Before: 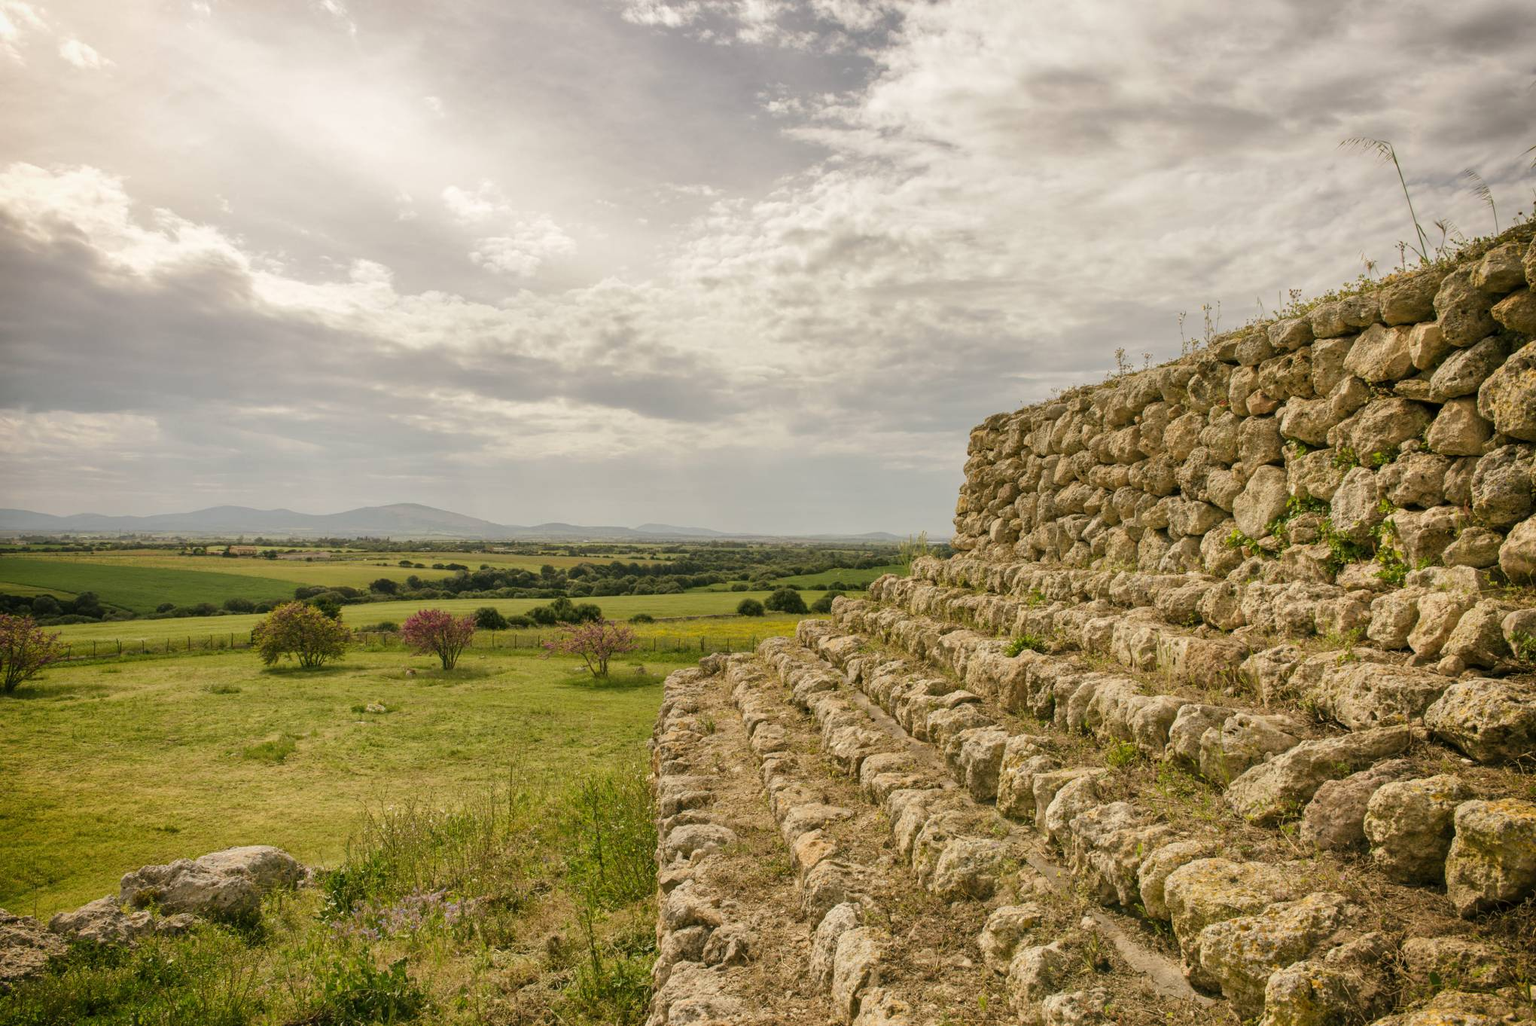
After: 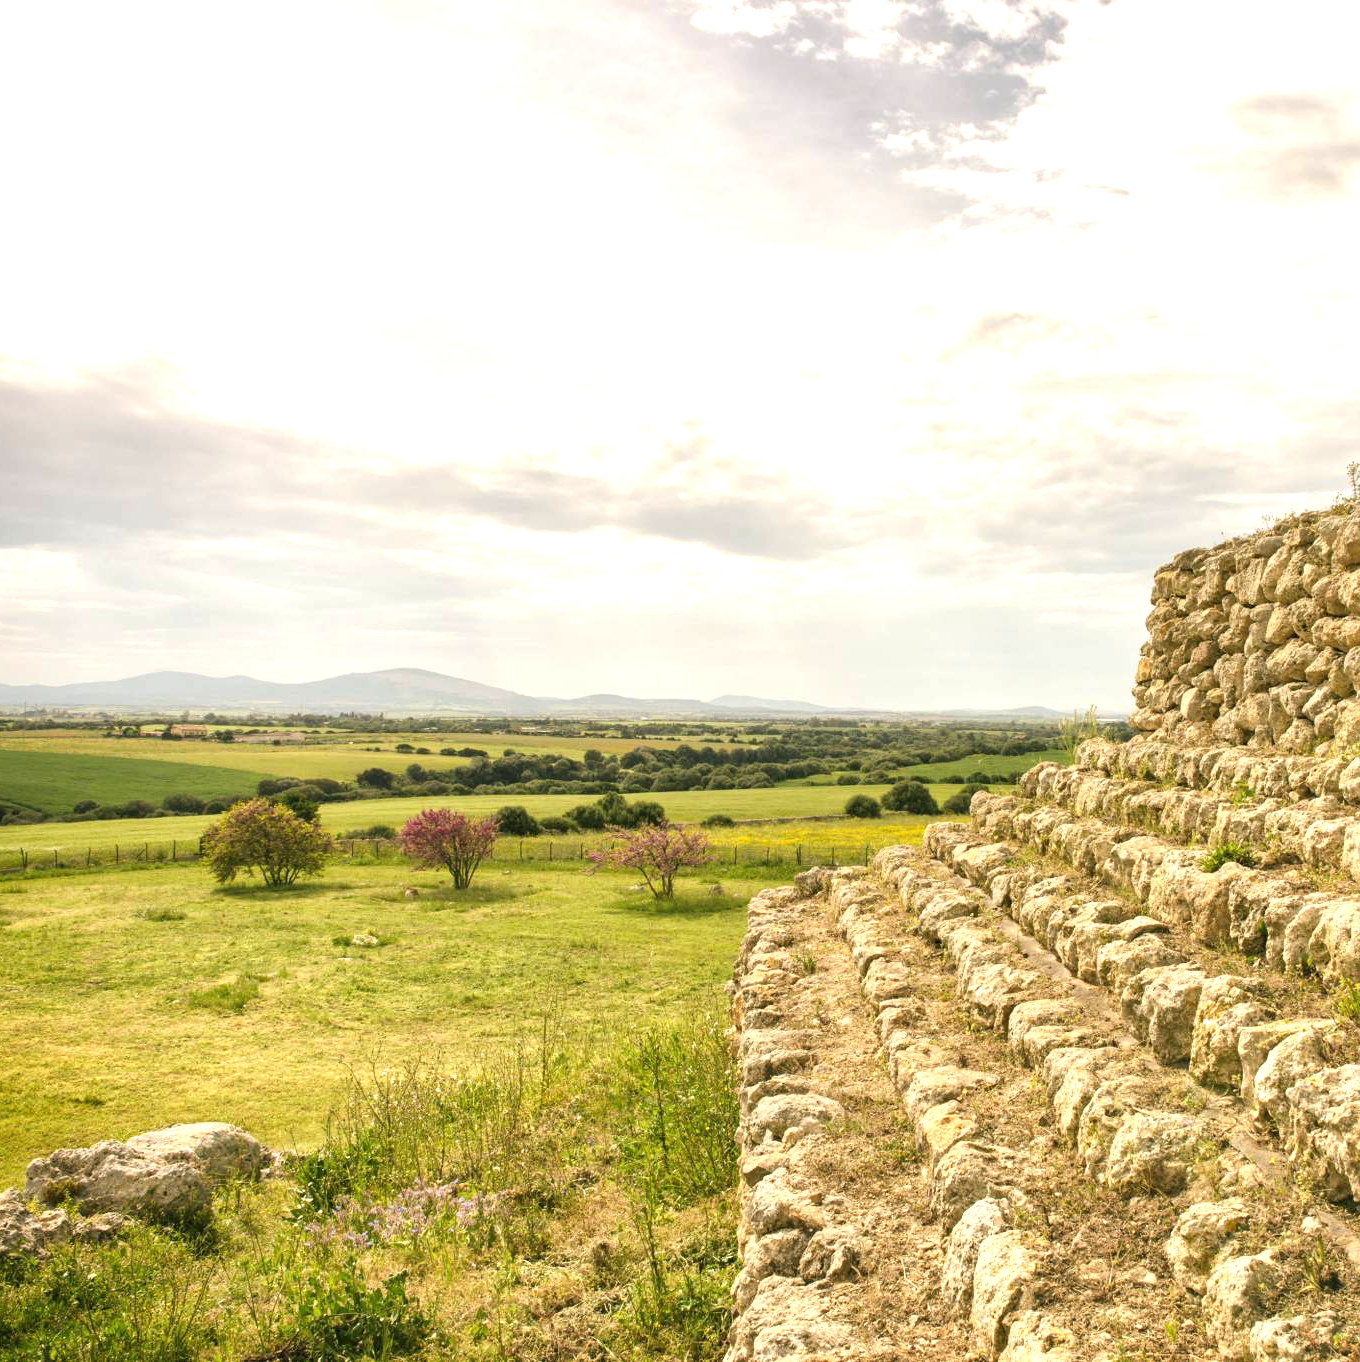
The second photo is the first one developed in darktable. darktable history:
levels: levels [0.016, 0.484, 0.953]
crop and rotate: left 6.617%, right 26.717%
exposure: black level correction 0, exposure 0.877 EV, compensate exposure bias true, compensate highlight preservation false
